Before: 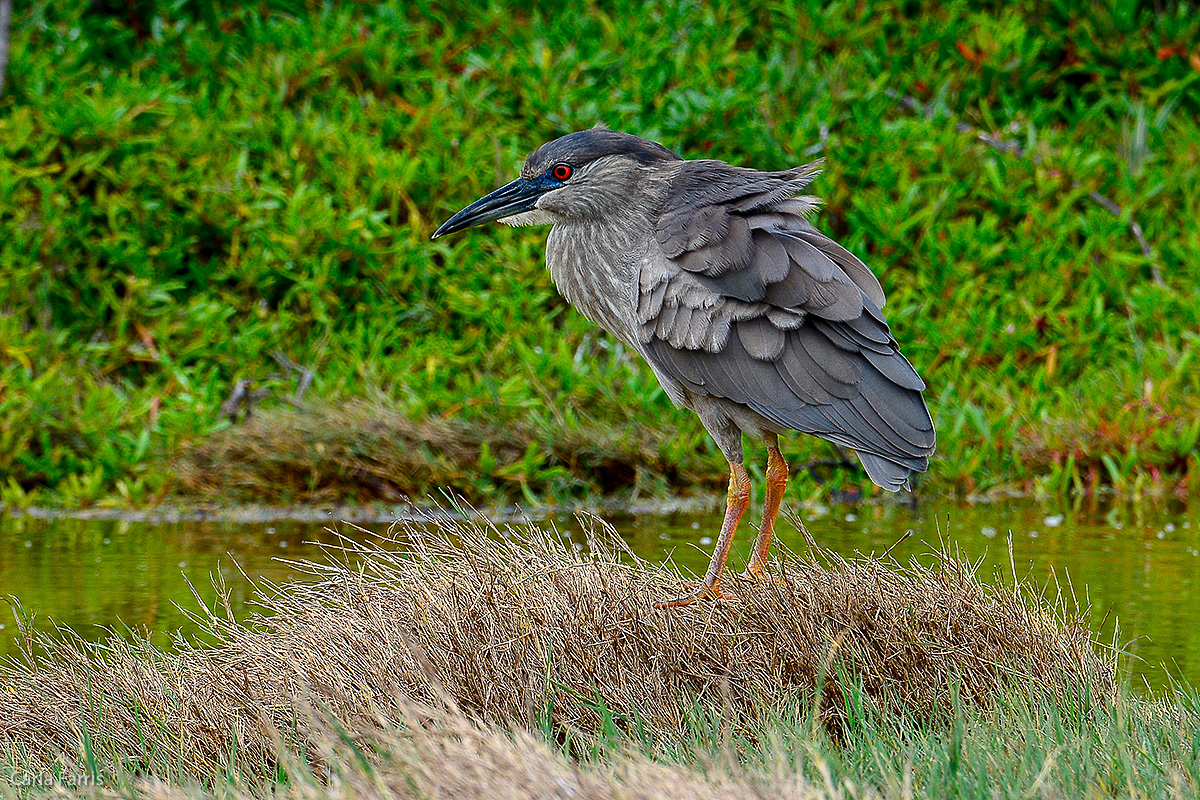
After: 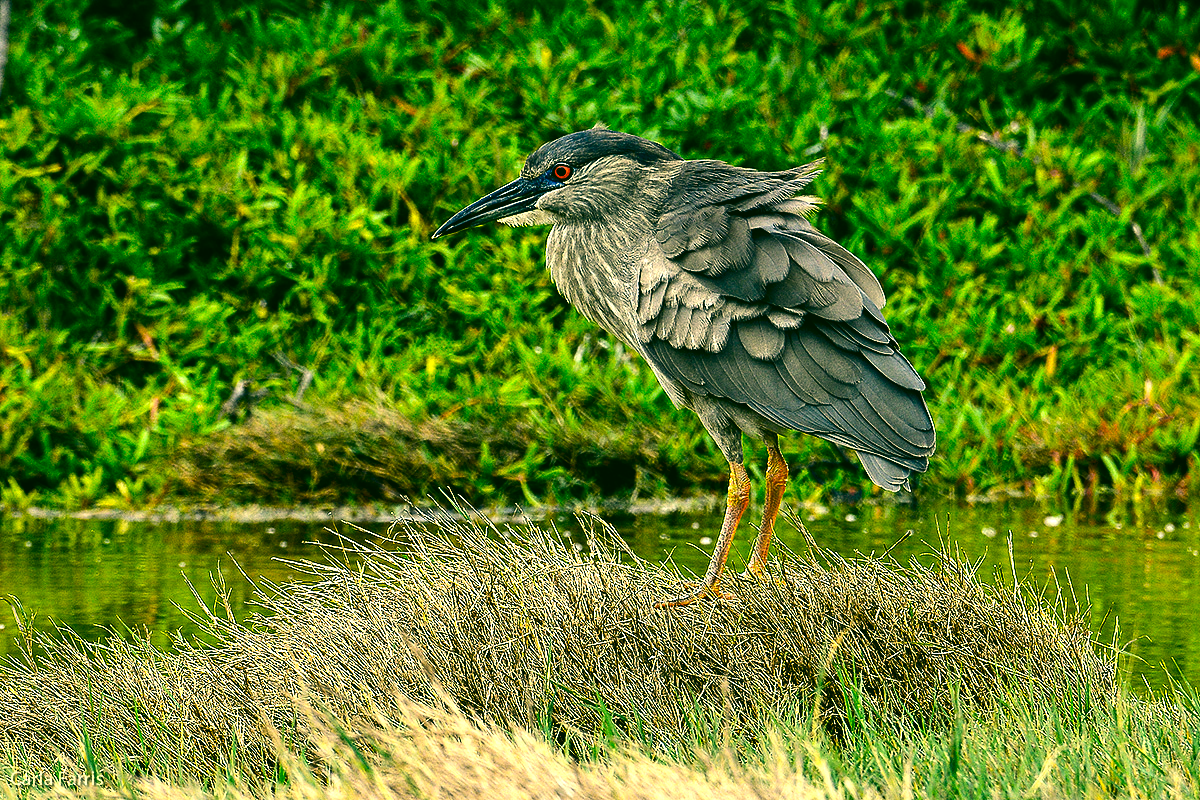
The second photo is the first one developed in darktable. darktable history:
tone equalizer: -8 EV -1.11 EV, -7 EV -1.01 EV, -6 EV -0.849 EV, -5 EV -0.605 EV, -3 EV 0.596 EV, -2 EV 0.853 EV, -1 EV 0.995 EV, +0 EV 1.07 EV, edges refinement/feathering 500, mask exposure compensation -1.57 EV, preserve details no
color correction: highlights a* 5.7, highlights b* 32.79, shadows a* -25.33, shadows b* 3.76
